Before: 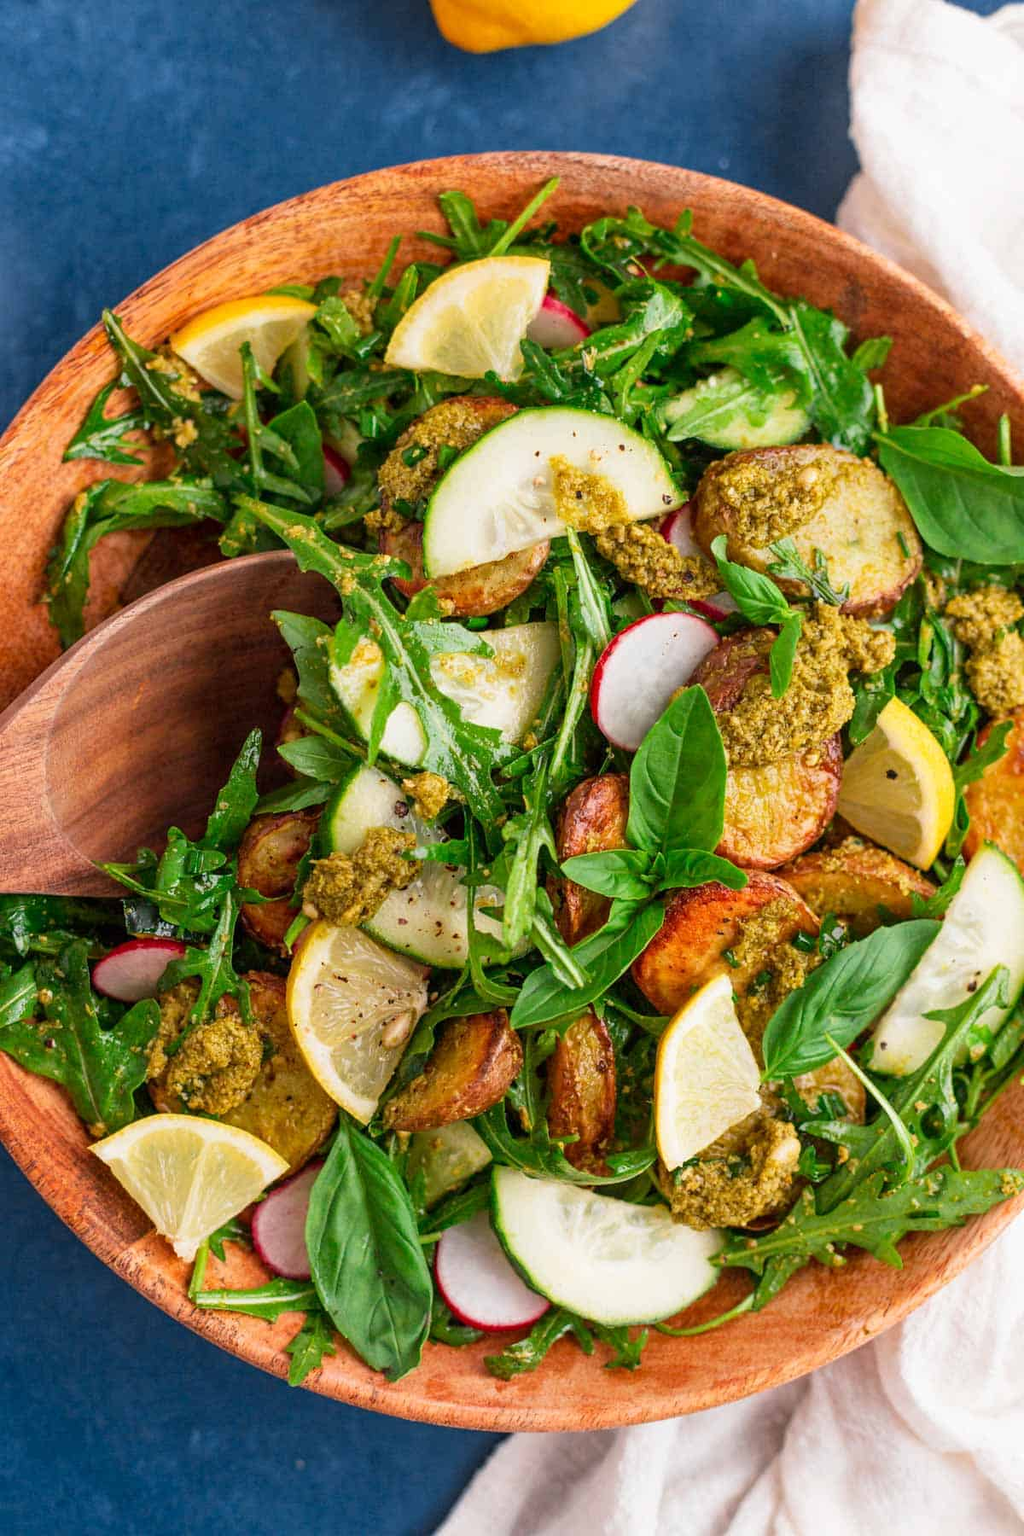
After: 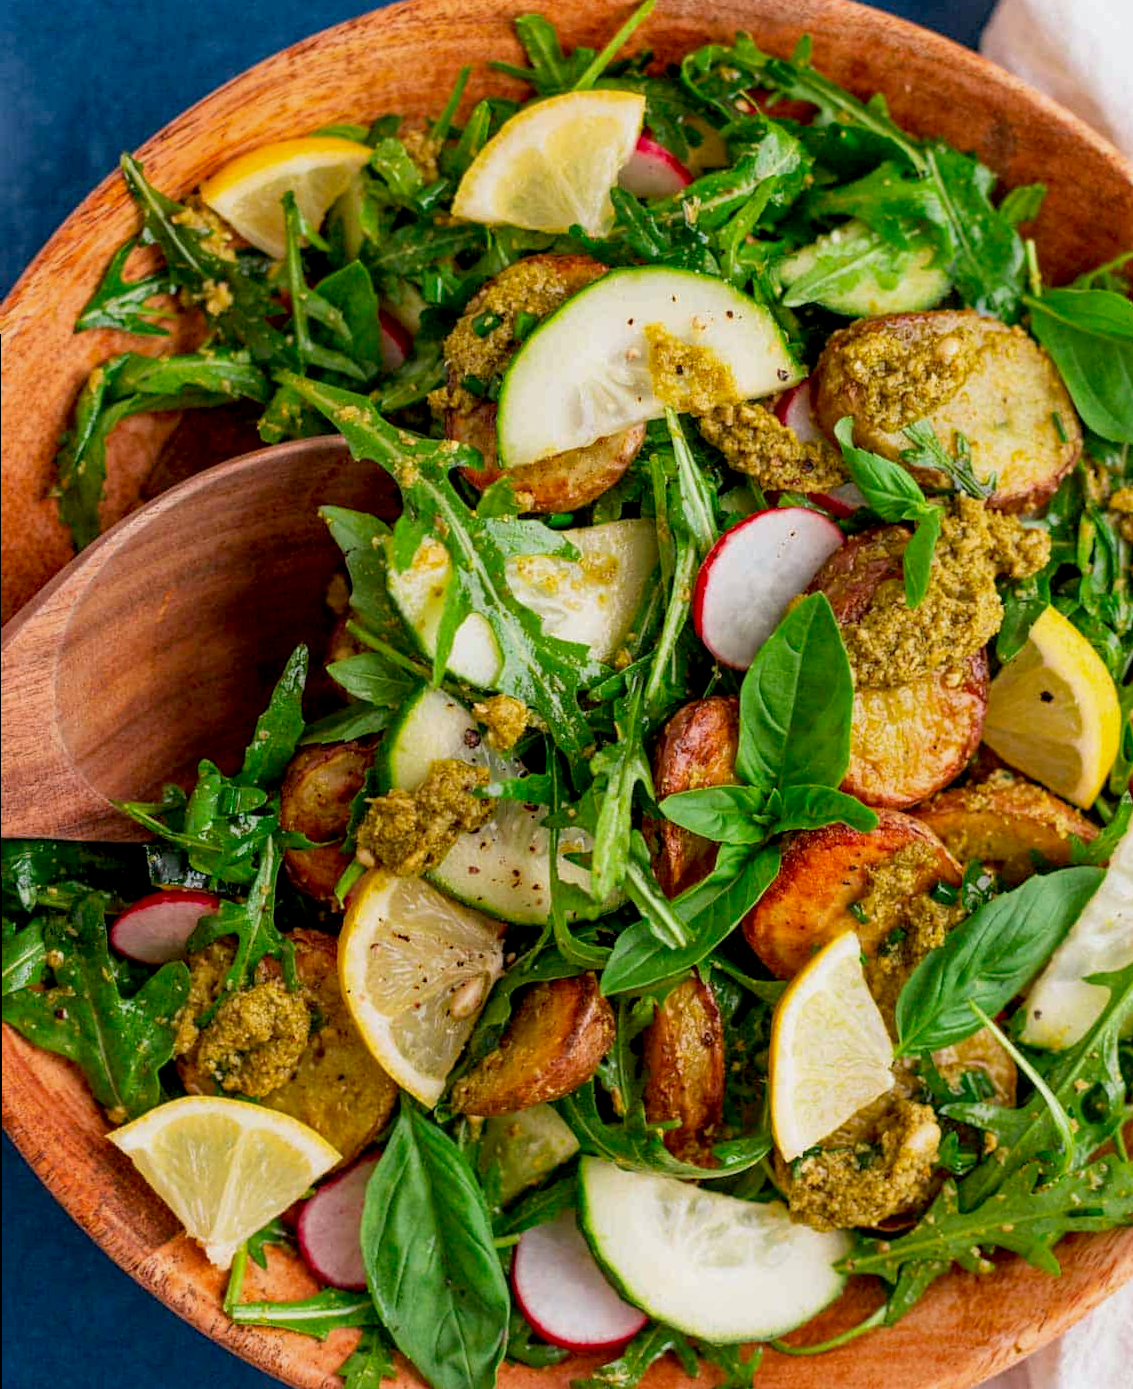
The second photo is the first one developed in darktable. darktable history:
crop and rotate: angle 0.106°, top 11.723%, right 5.763%, bottom 11.174%
haze removal: compatibility mode true, adaptive false
exposure: black level correction 0.009, exposure -0.165 EV, compensate exposure bias true, compensate highlight preservation false
